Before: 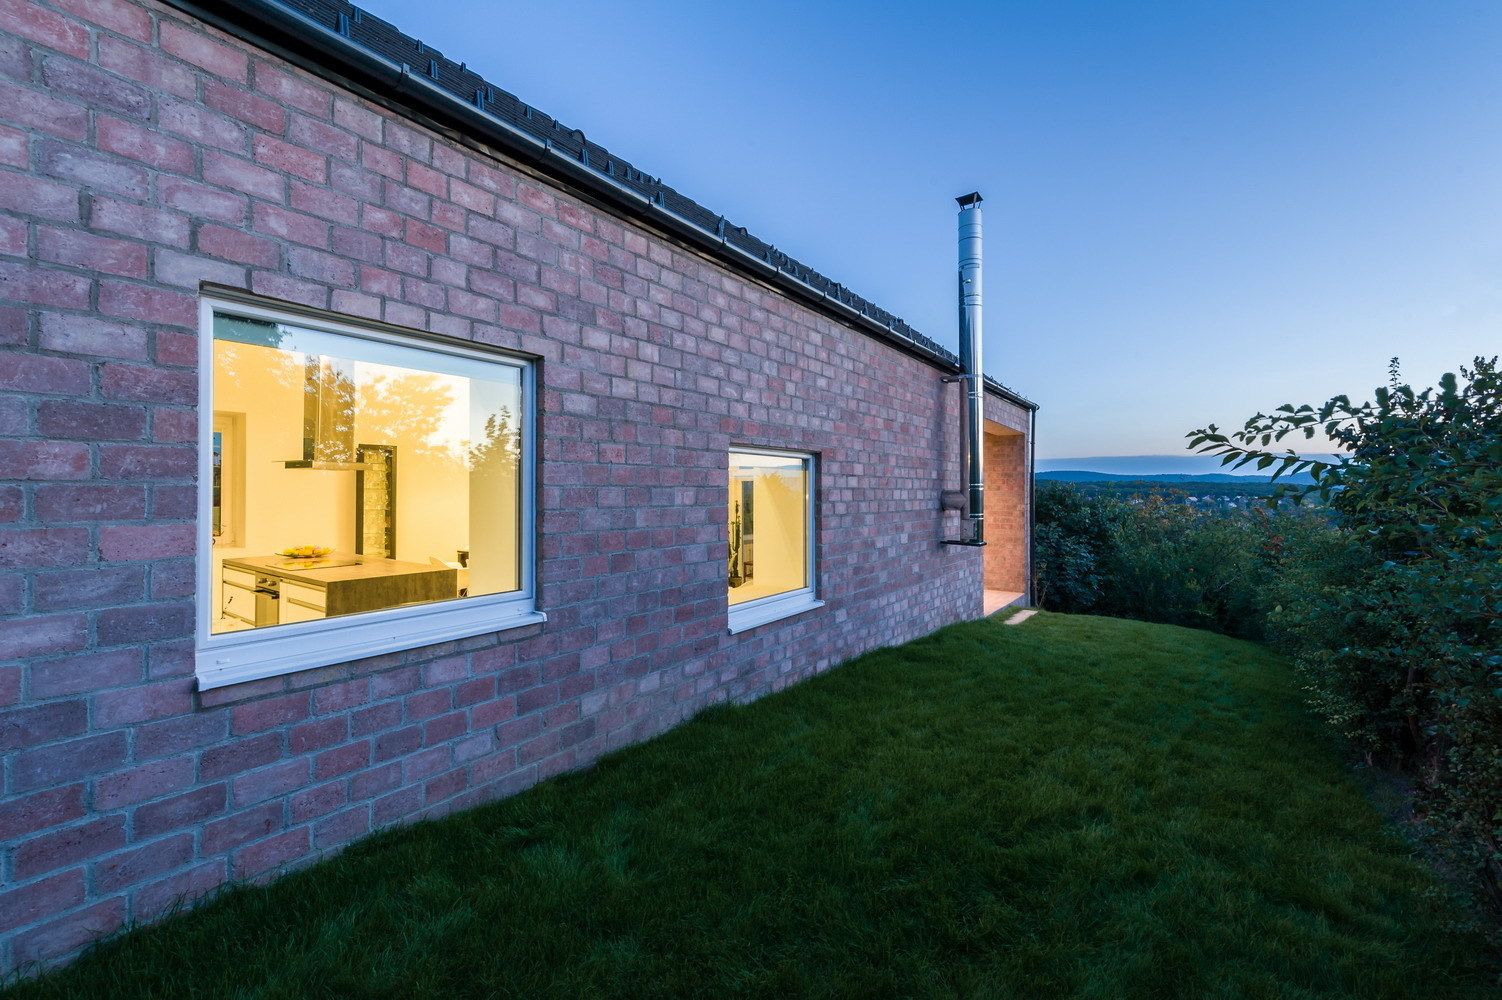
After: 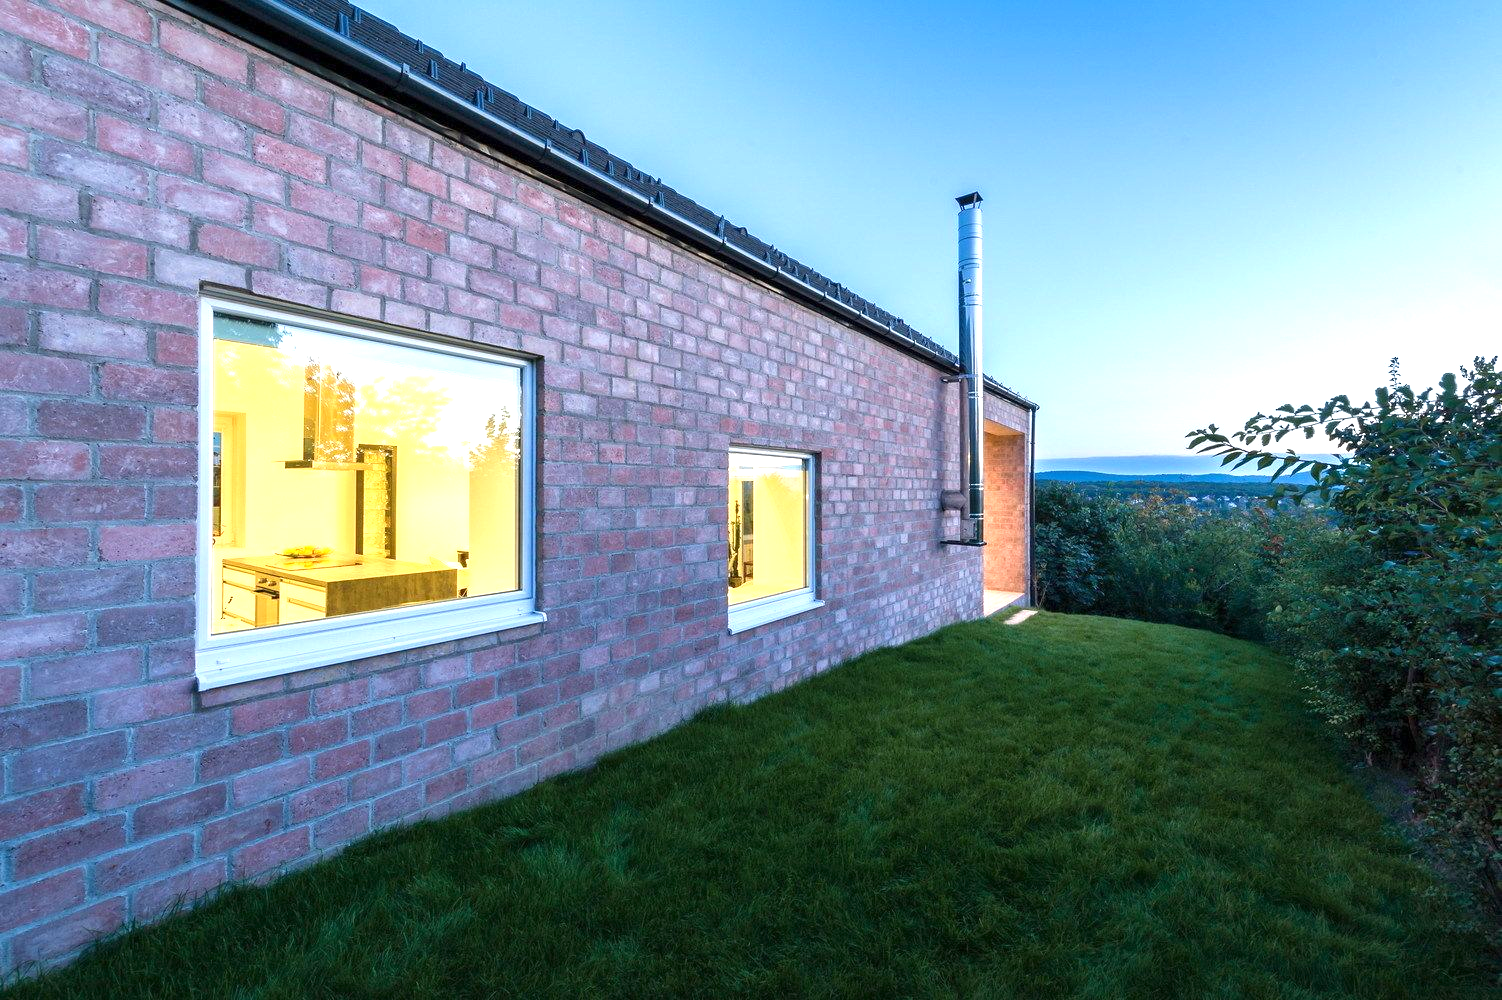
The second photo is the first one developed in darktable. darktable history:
exposure: exposure 0.921 EV, compensate exposure bias true, compensate highlight preservation false
